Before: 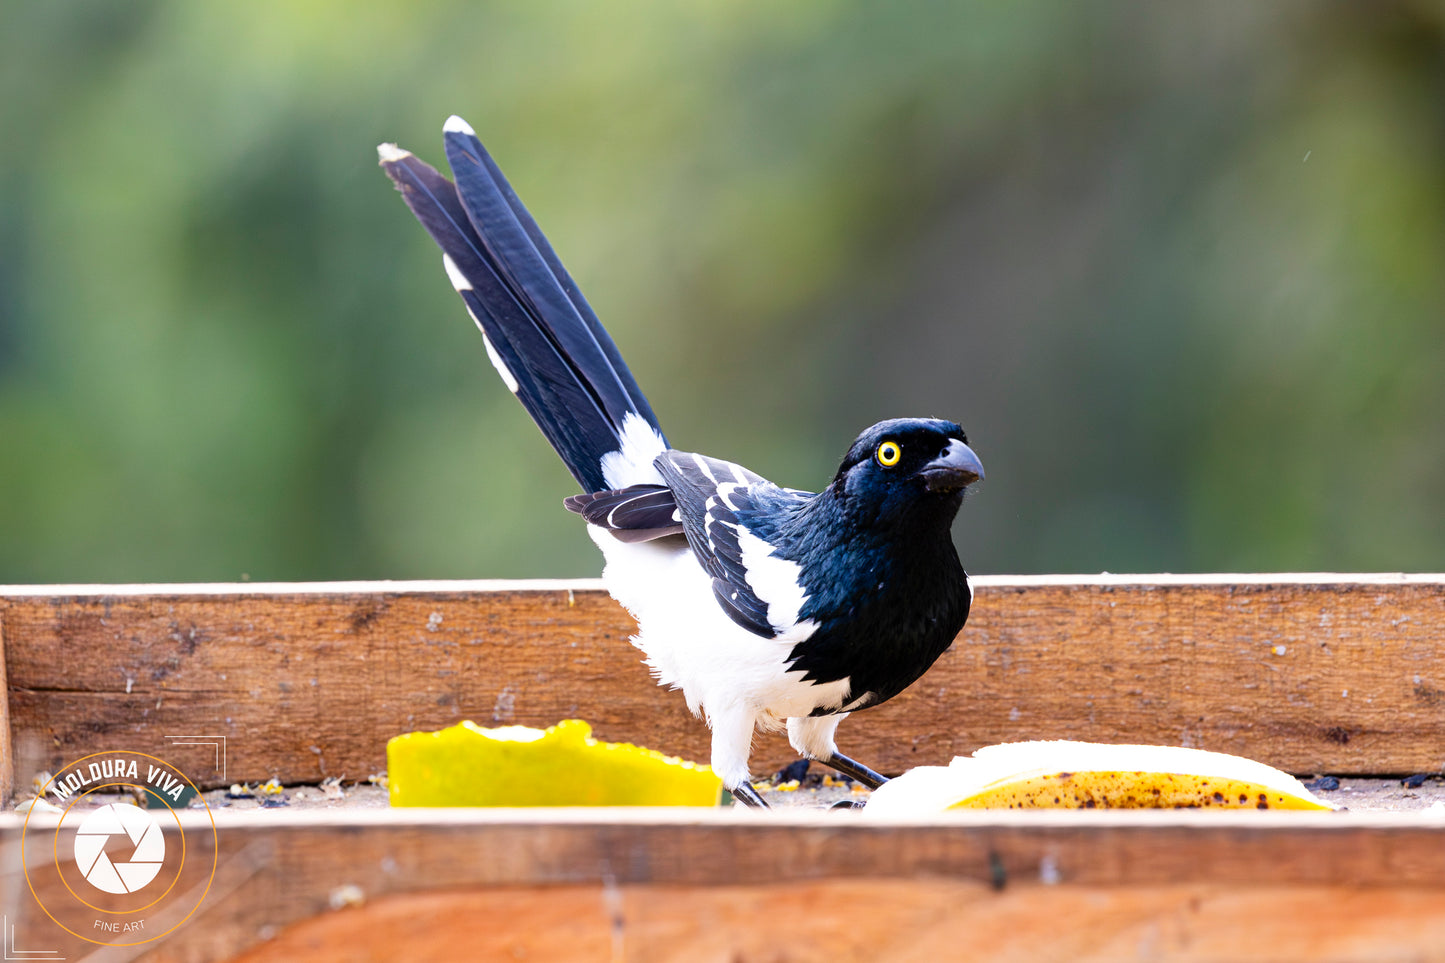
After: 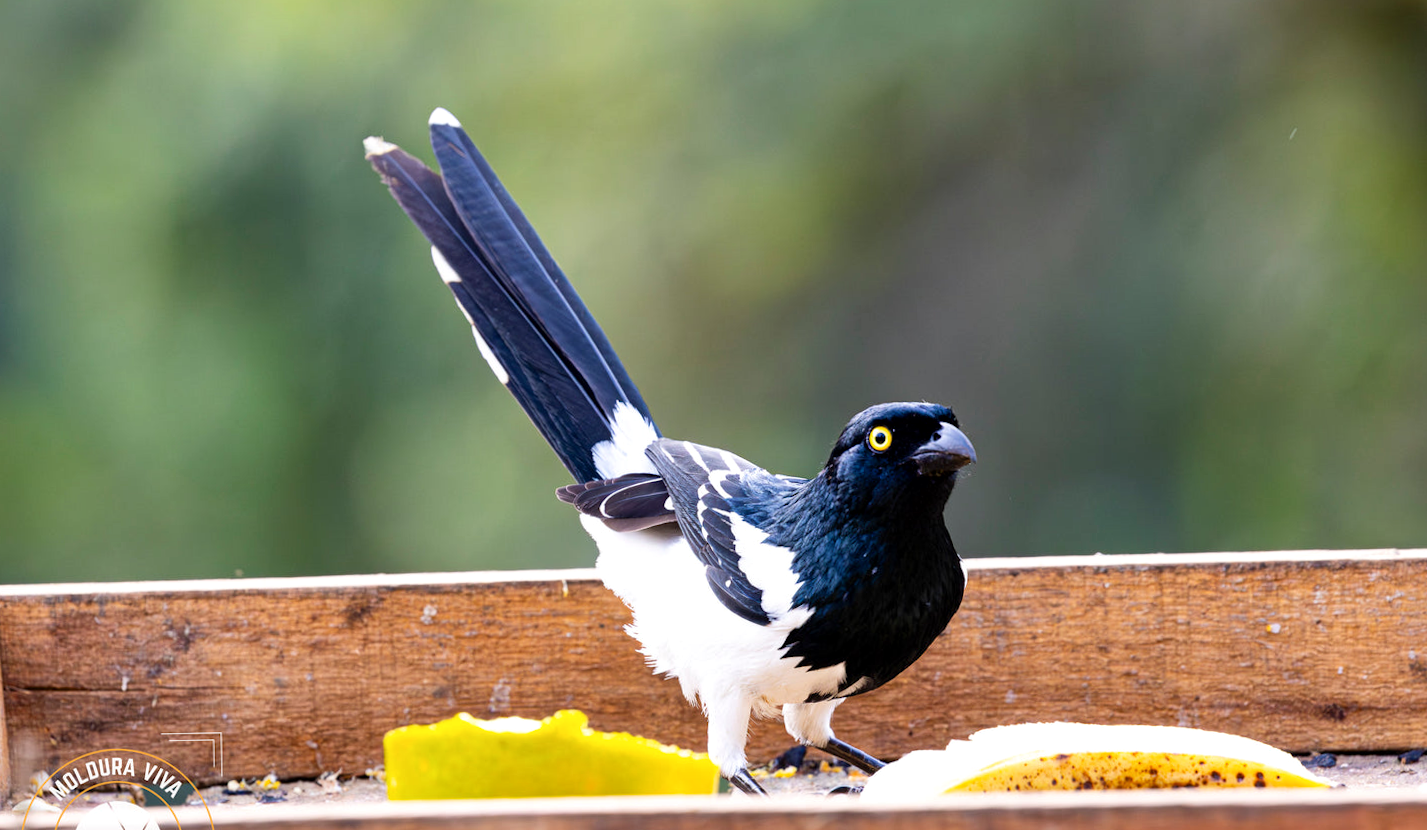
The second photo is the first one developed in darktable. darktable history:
rotate and perspective: rotation -1°, crop left 0.011, crop right 0.989, crop top 0.025, crop bottom 0.975
exposure: compensate highlight preservation false
local contrast: mode bilateral grid, contrast 20, coarseness 50, detail 120%, midtone range 0.2
crop and rotate: top 0%, bottom 11.49%
